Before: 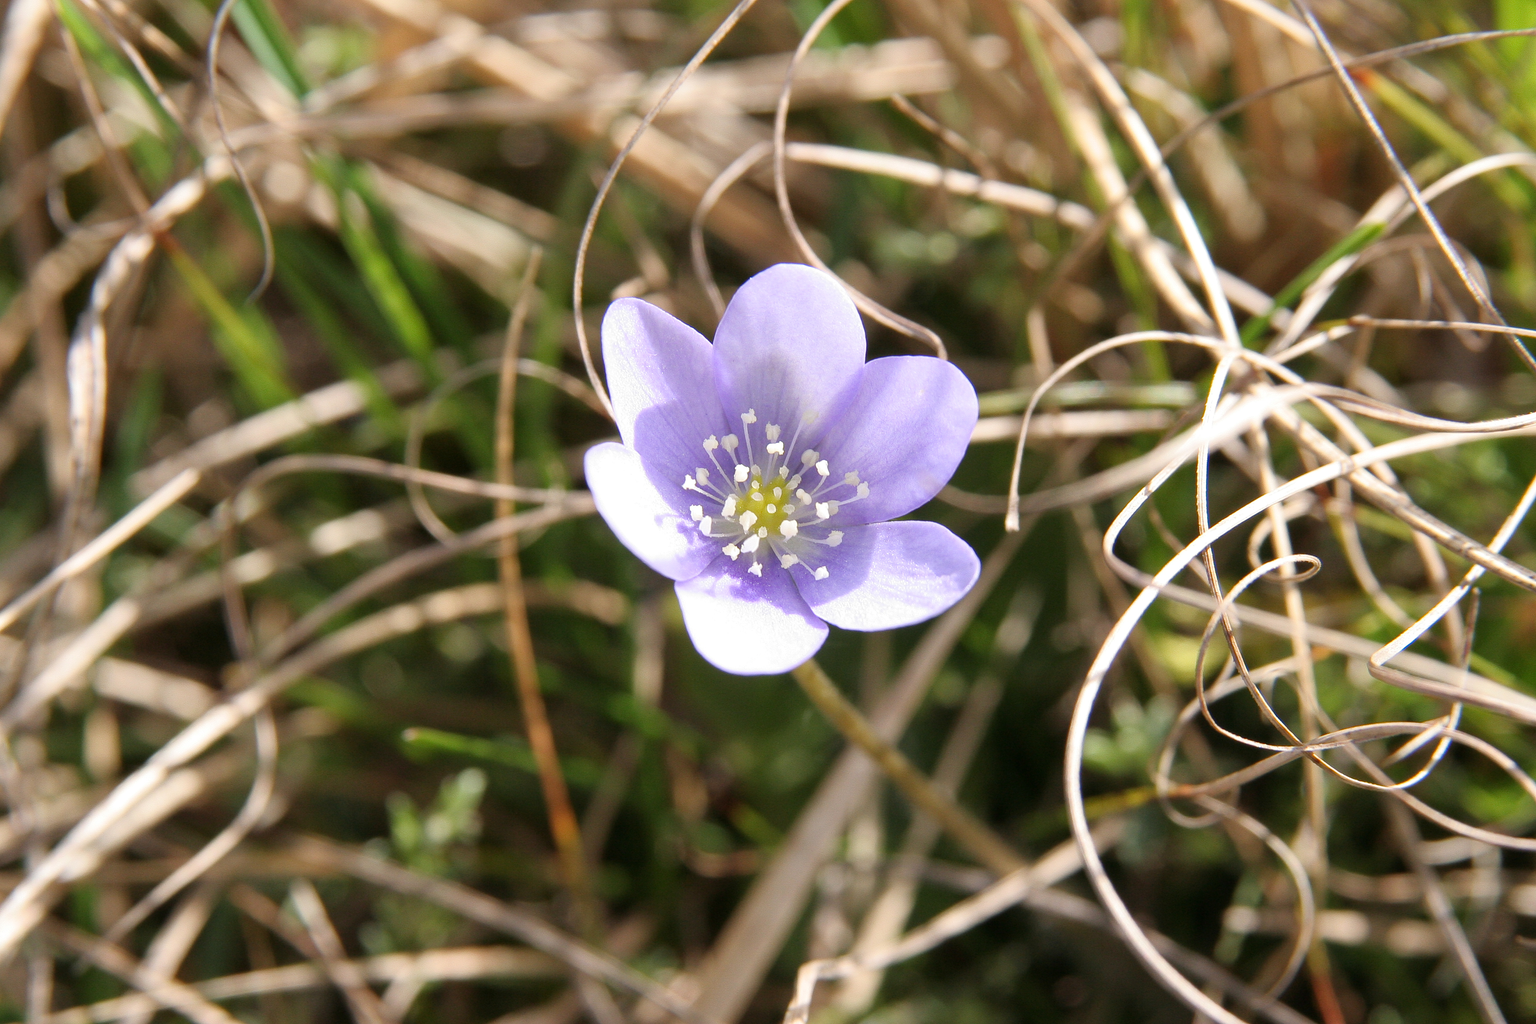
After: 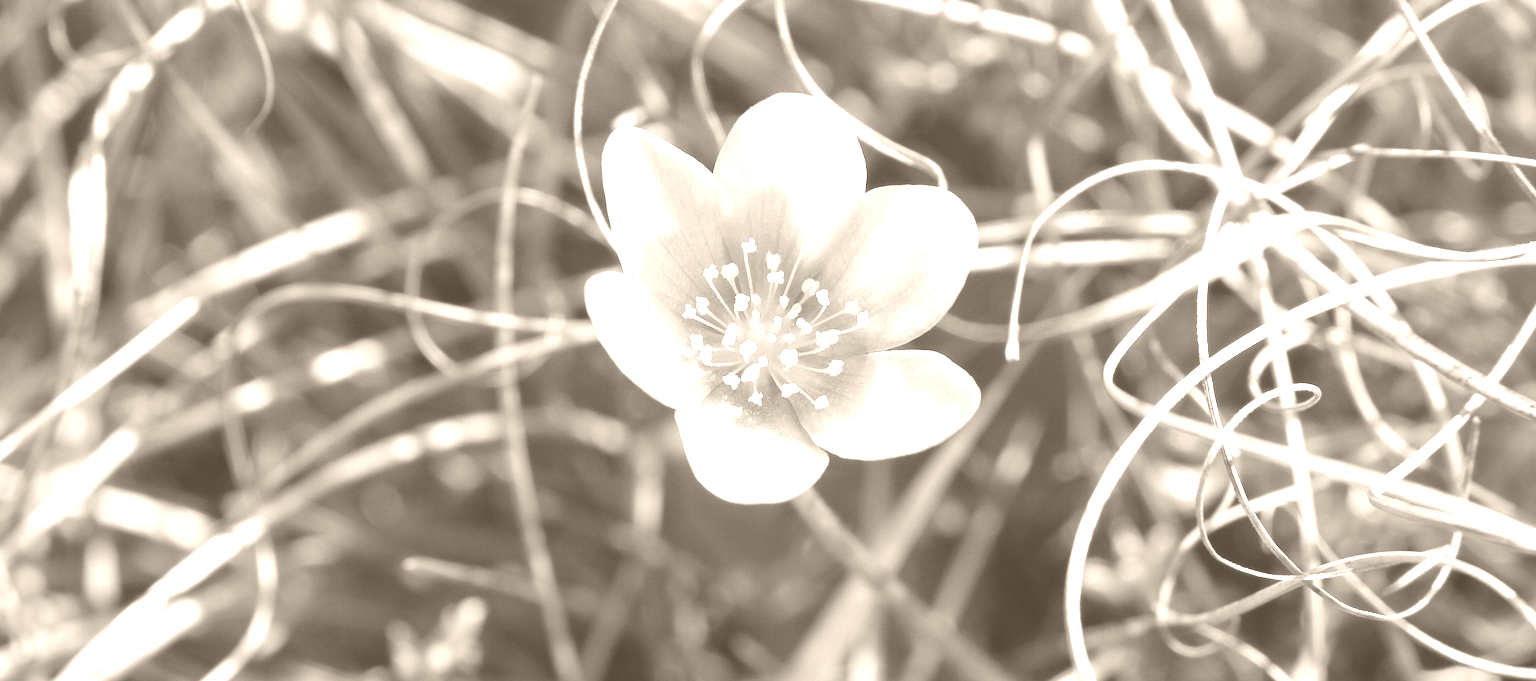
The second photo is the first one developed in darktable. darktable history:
crop: top 16.727%, bottom 16.727%
colorize: hue 34.49°, saturation 35.33%, source mix 100%, version 1
